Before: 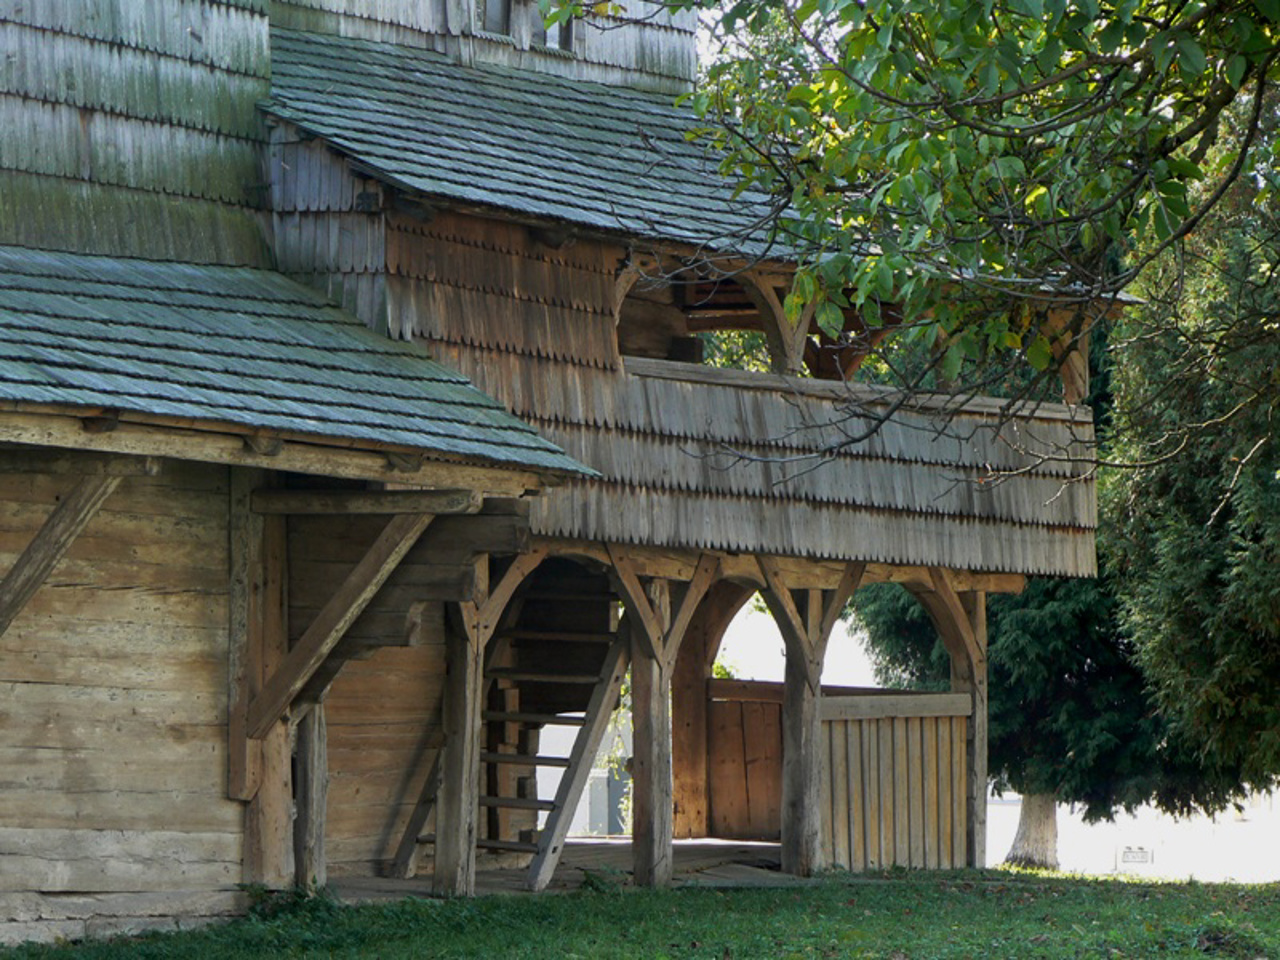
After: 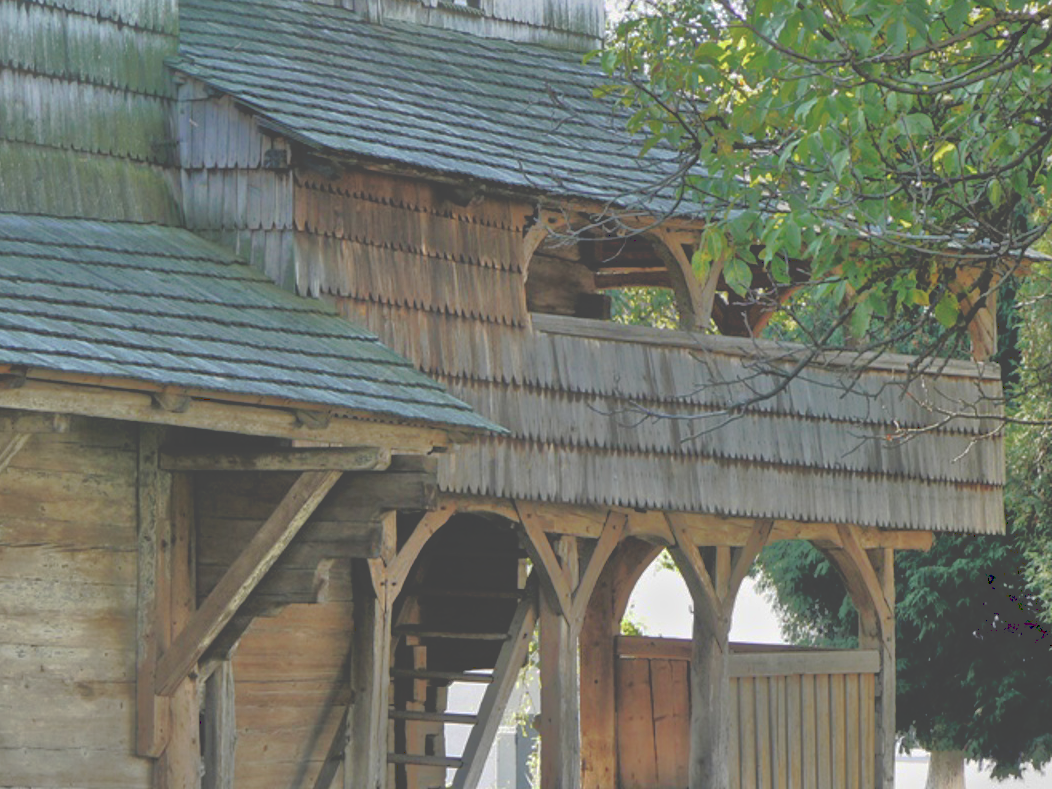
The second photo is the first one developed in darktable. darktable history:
crop and rotate: left 7.196%, top 4.574%, right 10.605%, bottom 13.178%
tone equalizer: -8 EV -0.528 EV, -7 EV -0.319 EV, -6 EV -0.083 EV, -5 EV 0.413 EV, -4 EV 0.985 EV, -3 EV 0.791 EV, -2 EV -0.01 EV, -1 EV 0.14 EV, +0 EV -0.012 EV, smoothing 1
tone curve: curves: ch0 [(0, 0) (0.003, 0.277) (0.011, 0.277) (0.025, 0.279) (0.044, 0.282) (0.069, 0.286) (0.1, 0.289) (0.136, 0.294) (0.177, 0.318) (0.224, 0.345) (0.277, 0.379) (0.335, 0.425) (0.399, 0.481) (0.468, 0.542) (0.543, 0.594) (0.623, 0.662) (0.709, 0.731) (0.801, 0.792) (0.898, 0.851) (1, 1)], preserve colors none
